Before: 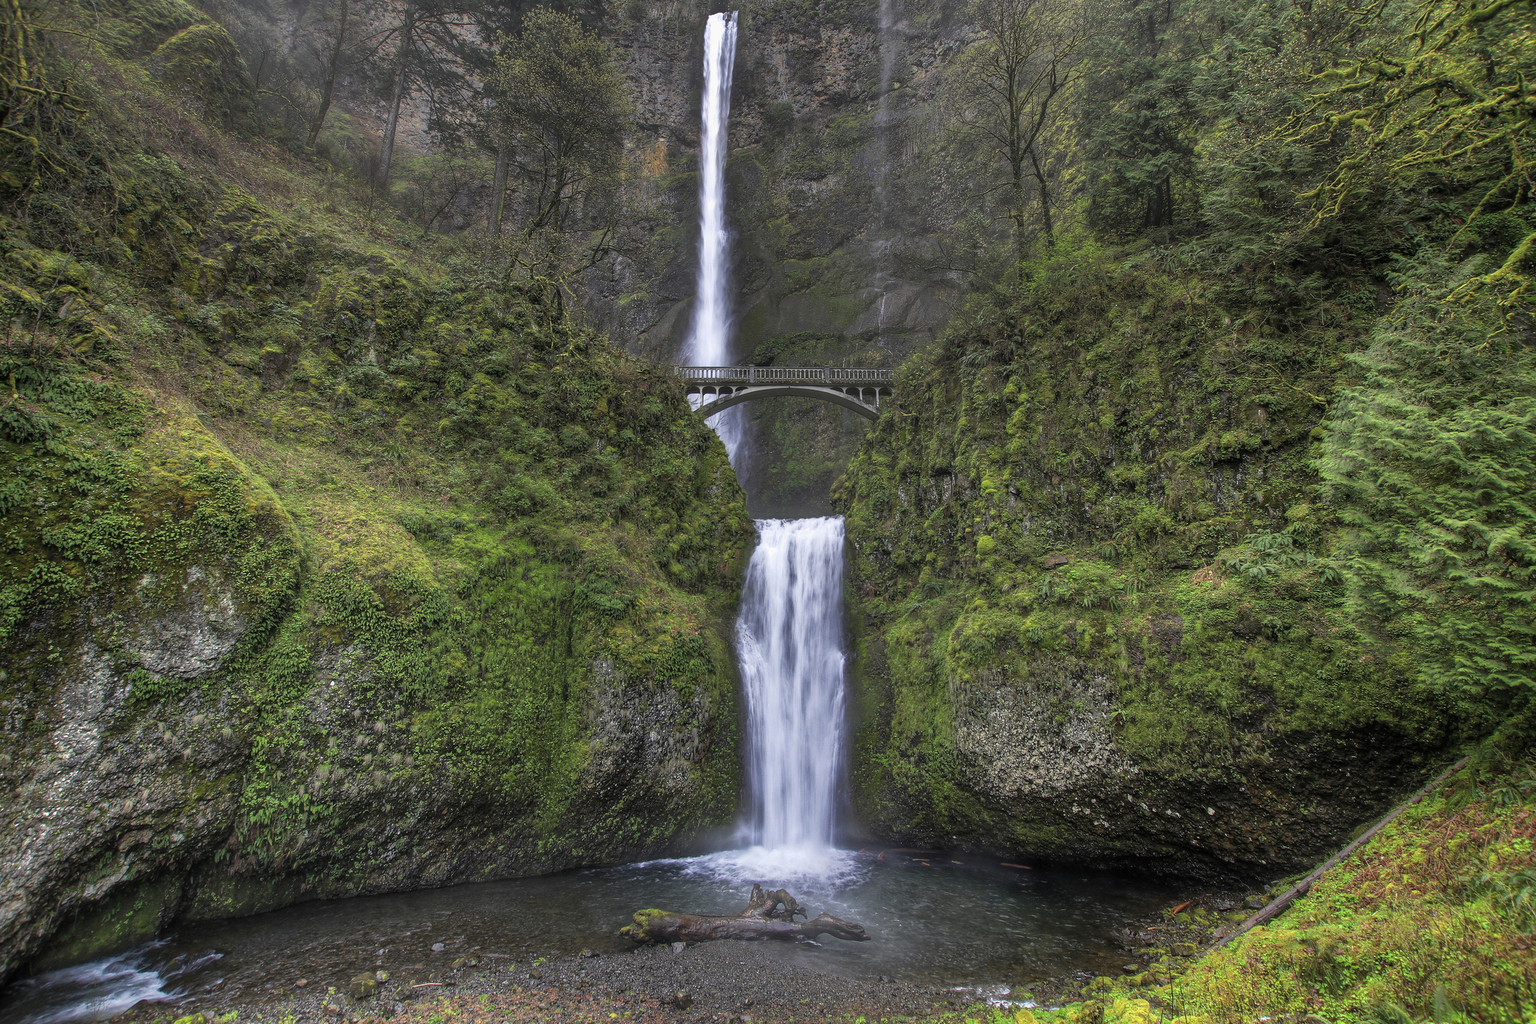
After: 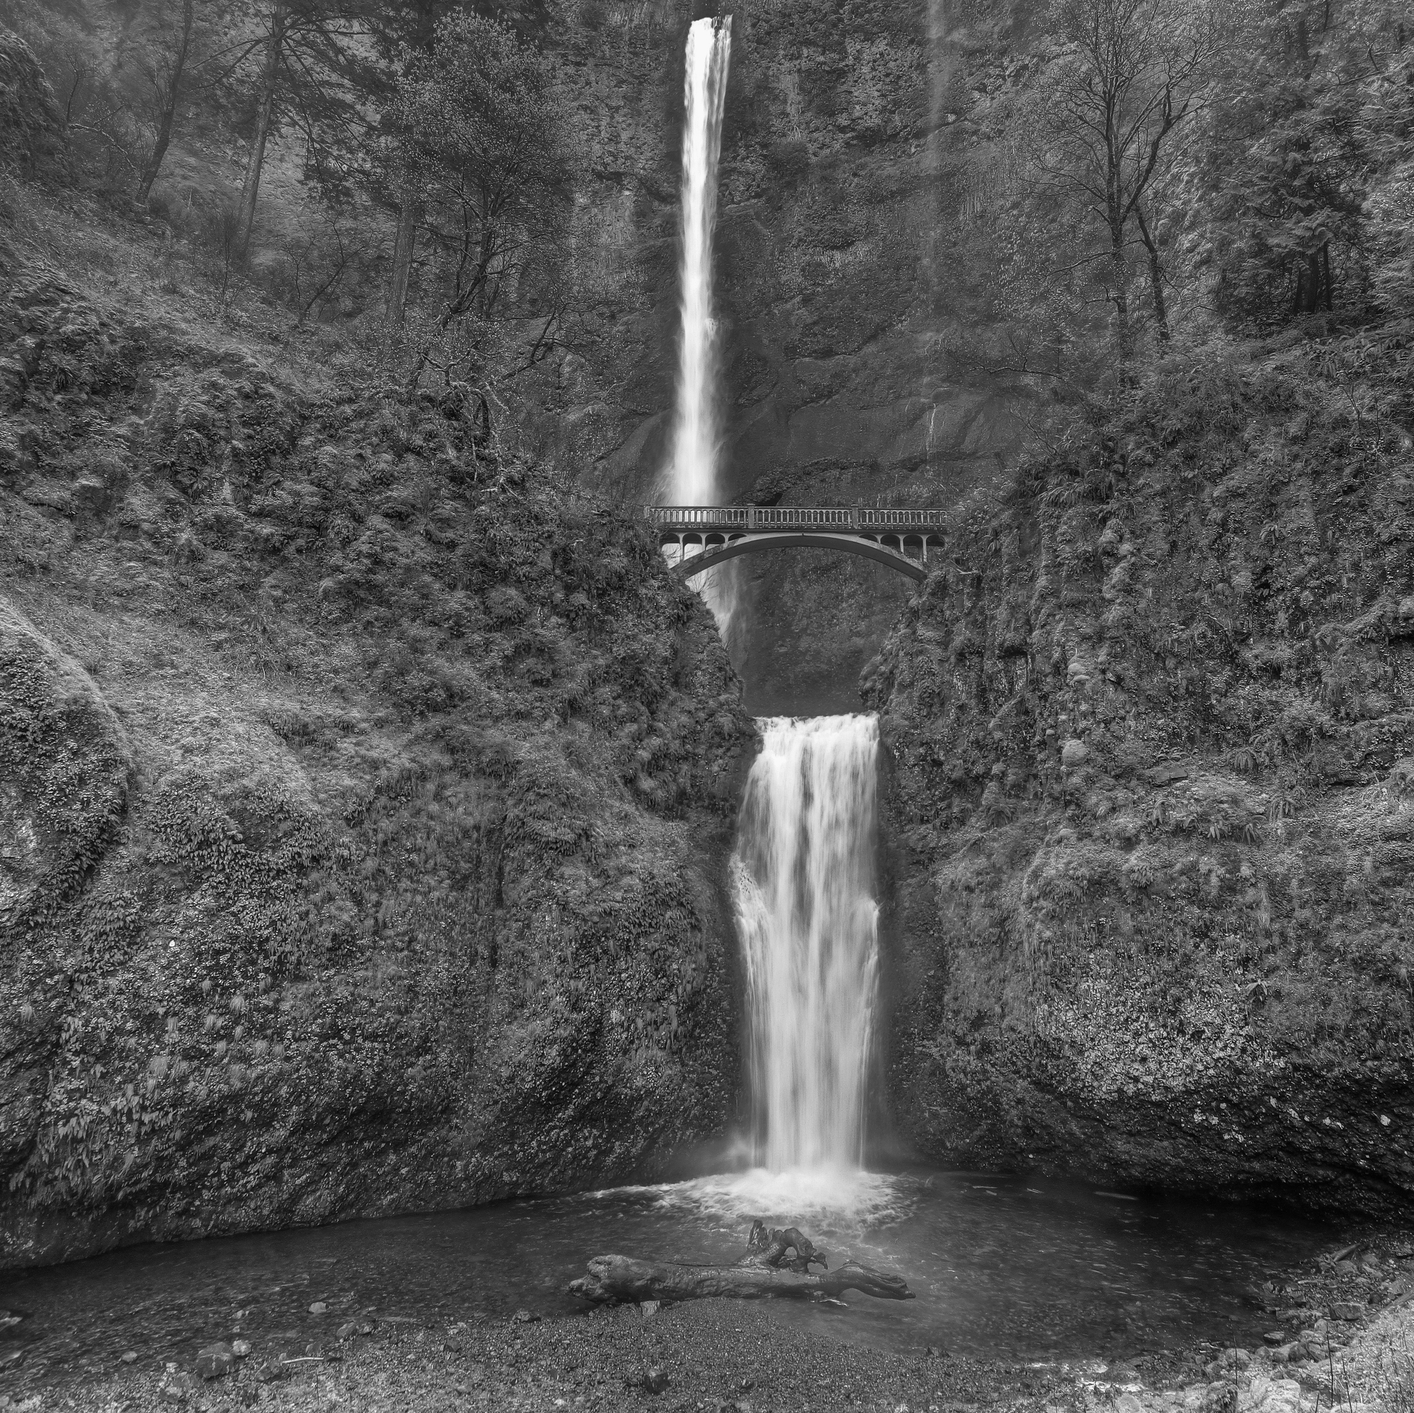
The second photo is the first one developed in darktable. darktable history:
monochrome: on, module defaults
crop and rotate: left 13.537%, right 19.796%
